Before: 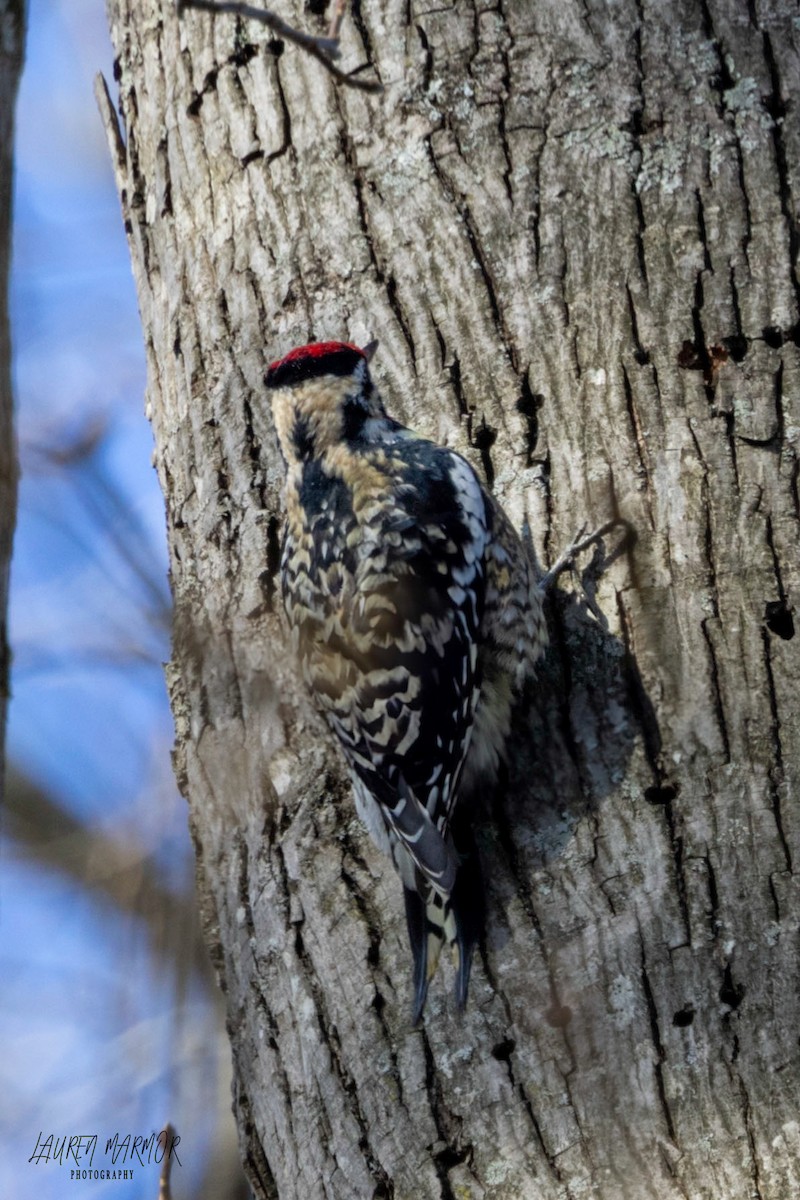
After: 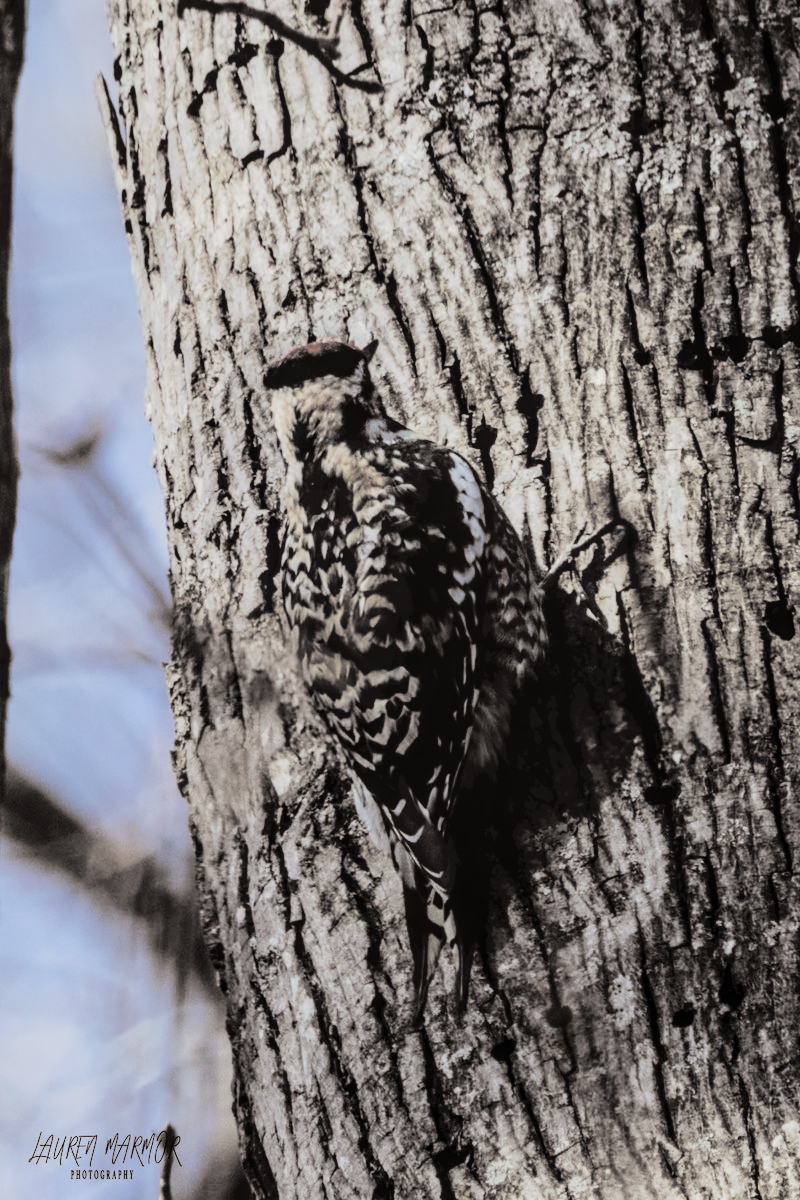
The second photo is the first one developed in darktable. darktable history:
filmic rgb: black relative exposure -5 EV, hardness 2.88, contrast 1.3
local contrast: on, module defaults
split-toning: shadows › hue 26°, shadows › saturation 0.09, highlights › hue 40°, highlights › saturation 0.18, balance -63, compress 0%
tone curve: curves: ch0 [(0, 0) (0.003, 0.054) (0.011, 0.057) (0.025, 0.056) (0.044, 0.062) (0.069, 0.071) (0.1, 0.088) (0.136, 0.111) (0.177, 0.146) (0.224, 0.19) (0.277, 0.261) (0.335, 0.363) (0.399, 0.458) (0.468, 0.562) (0.543, 0.653) (0.623, 0.725) (0.709, 0.801) (0.801, 0.853) (0.898, 0.915) (1, 1)], preserve colors none
